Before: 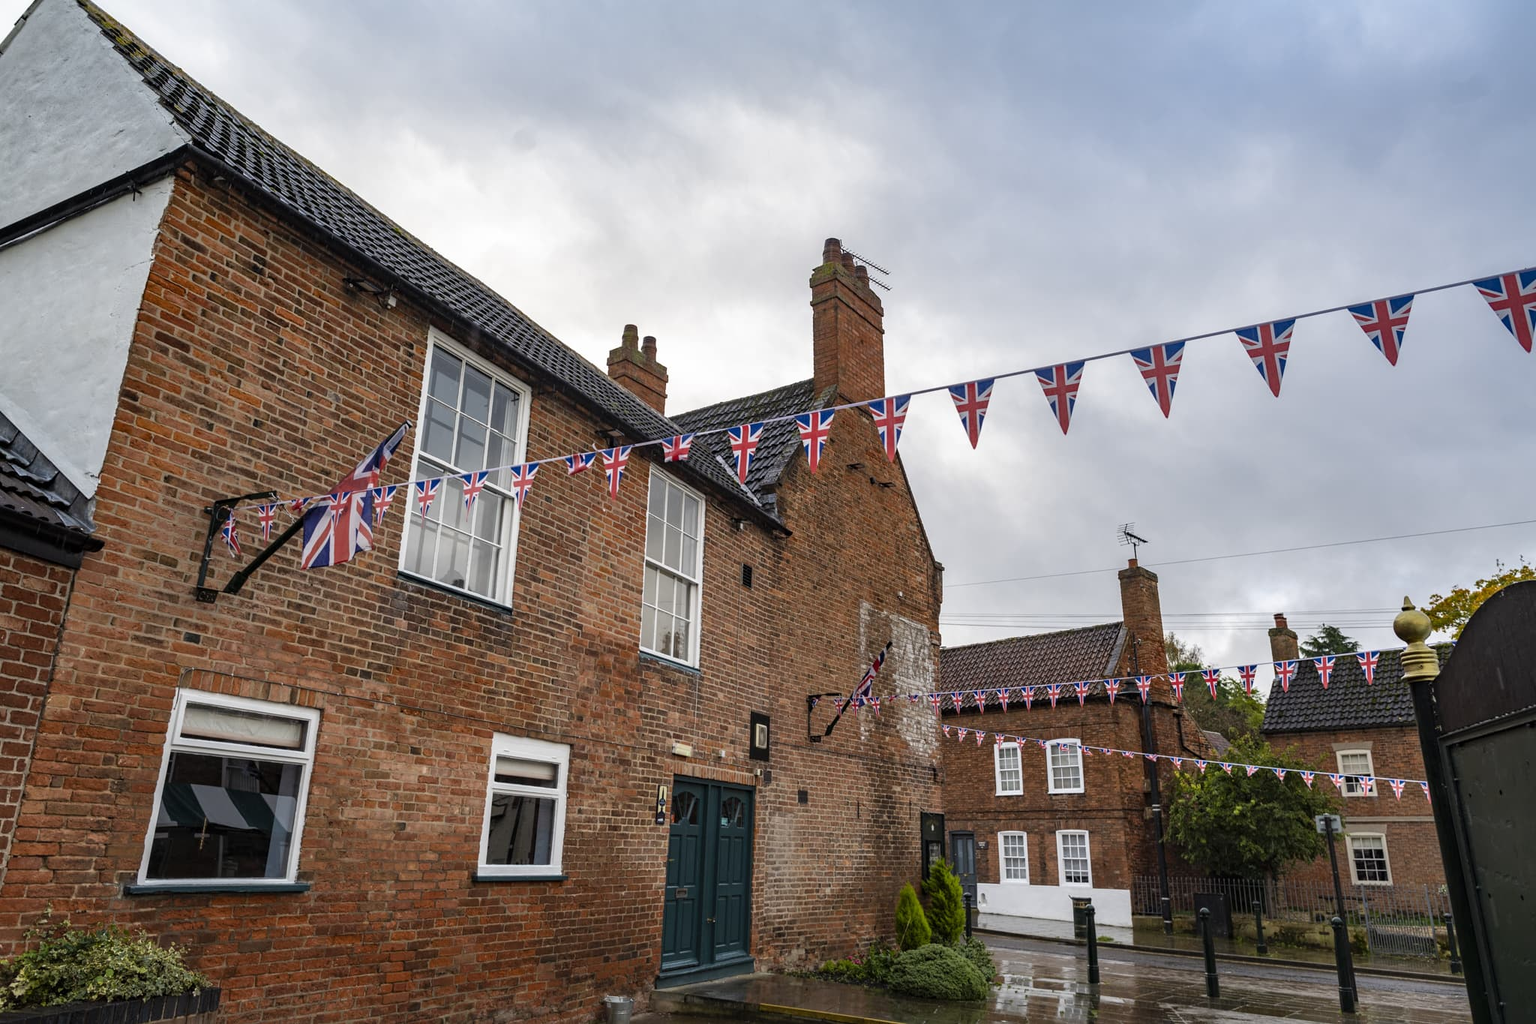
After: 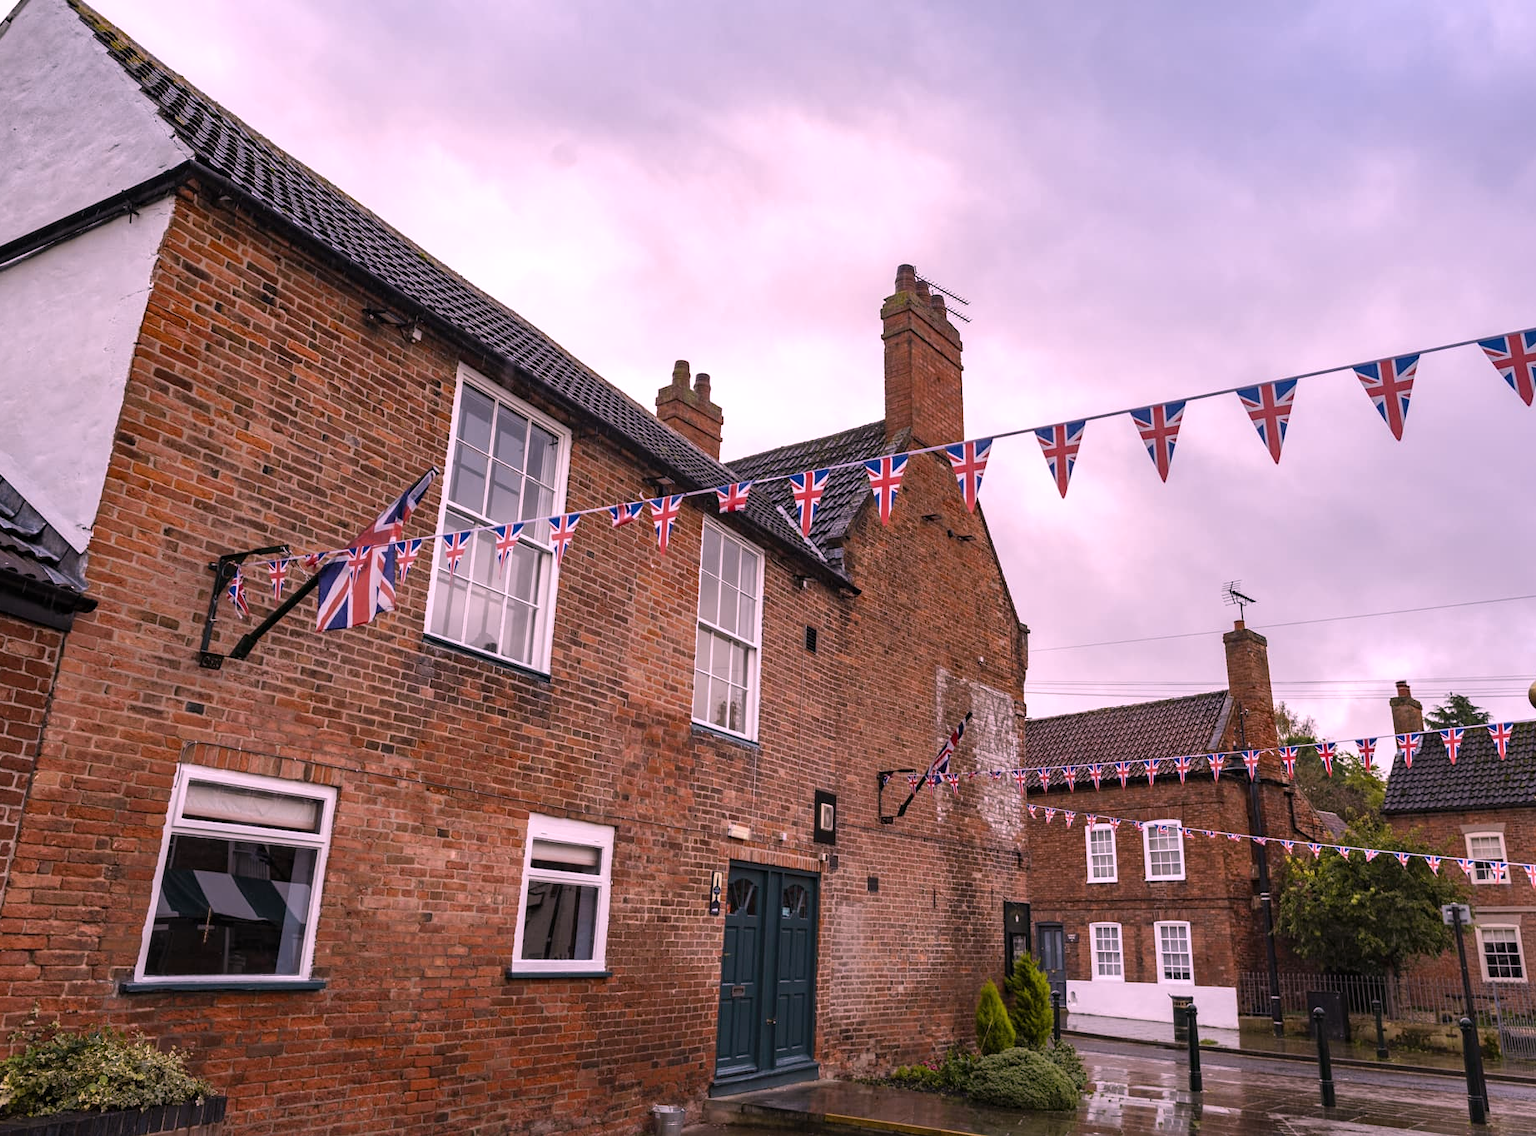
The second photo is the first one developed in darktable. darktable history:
crop and rotate: left 1.088%, right 8.807%
white balance: red 1.188, blue 1.11
